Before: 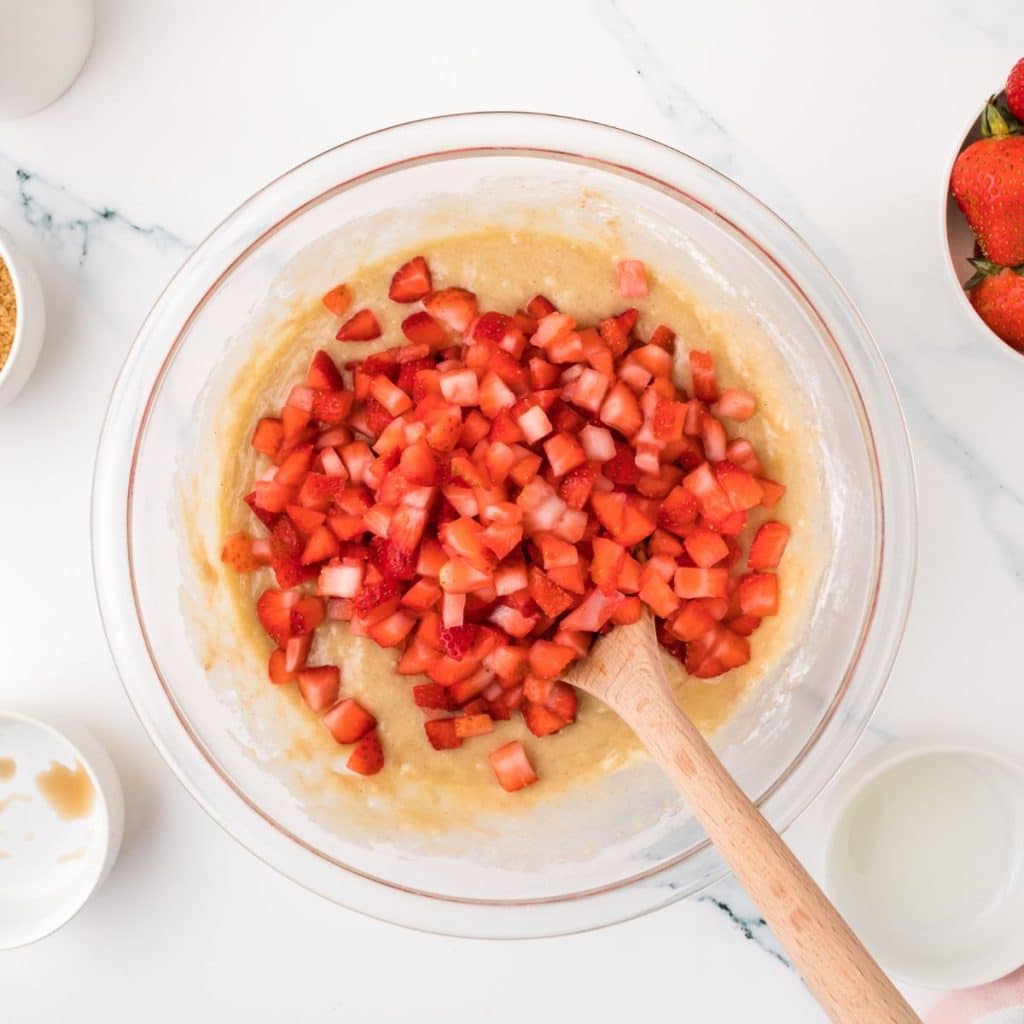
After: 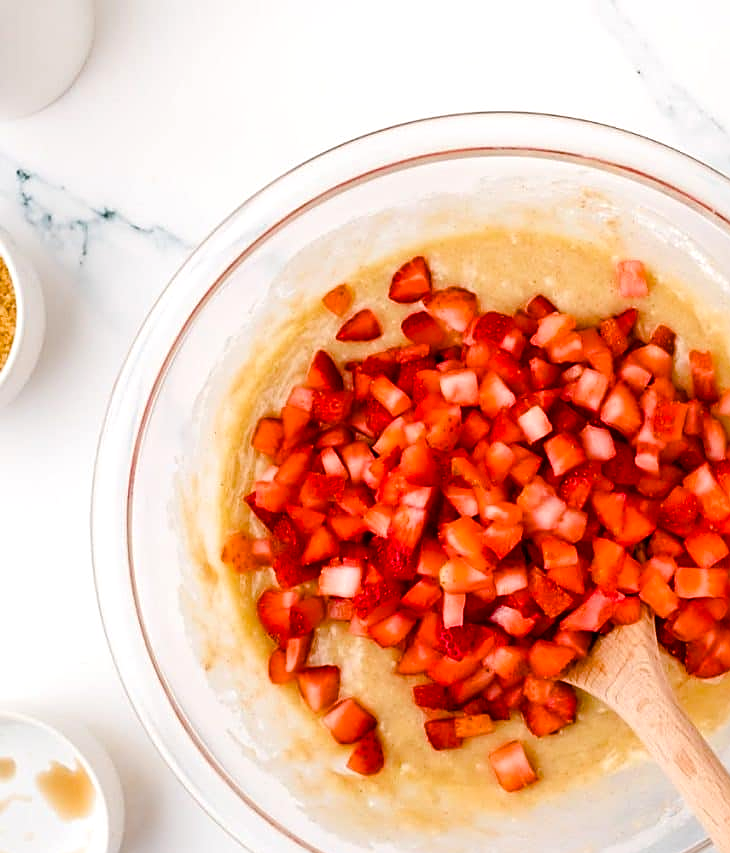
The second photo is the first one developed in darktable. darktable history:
crop: right 28.676%, bottom 16.642%
sharpen: on, module defaults
color balance rgb: perceptual saturation grading › global saturation 54.623%, perceptual saturation grading › highlights -50.598%, perceptual saturation grading › mid-tones 39.918%, perceptual saturation grading › shadows 30.369%, contrast 5.624%
